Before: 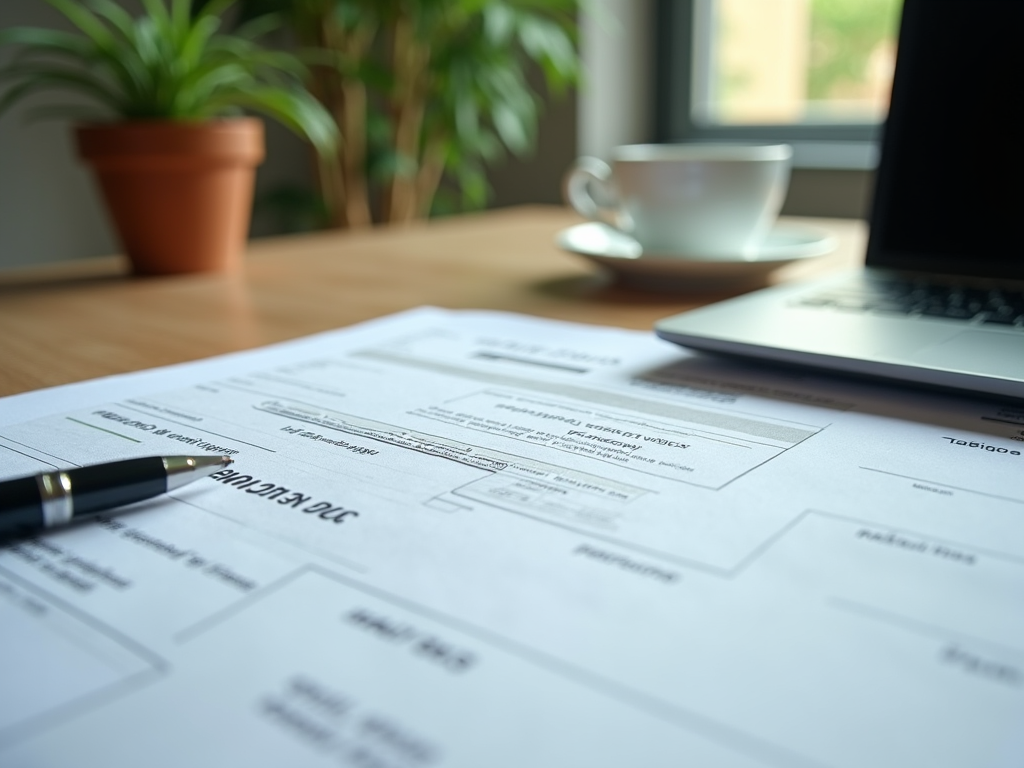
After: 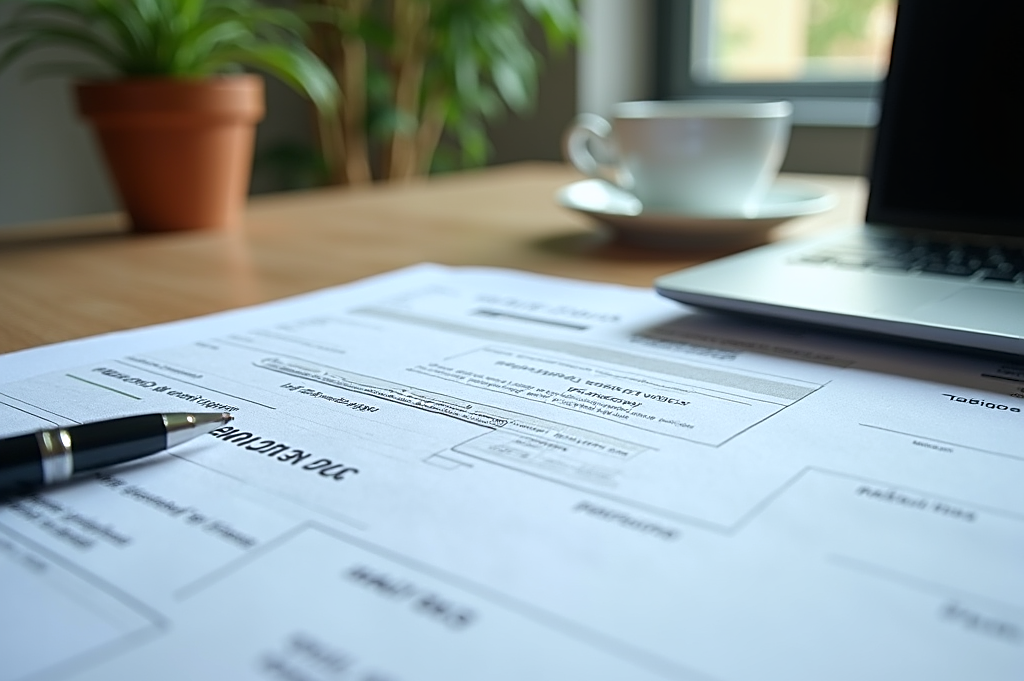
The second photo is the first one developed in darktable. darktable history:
white balance: red 0.976, blue 1.04
sharpen: on, module defaults
crop and rotate: top 5.609%, bottom 5.609%
